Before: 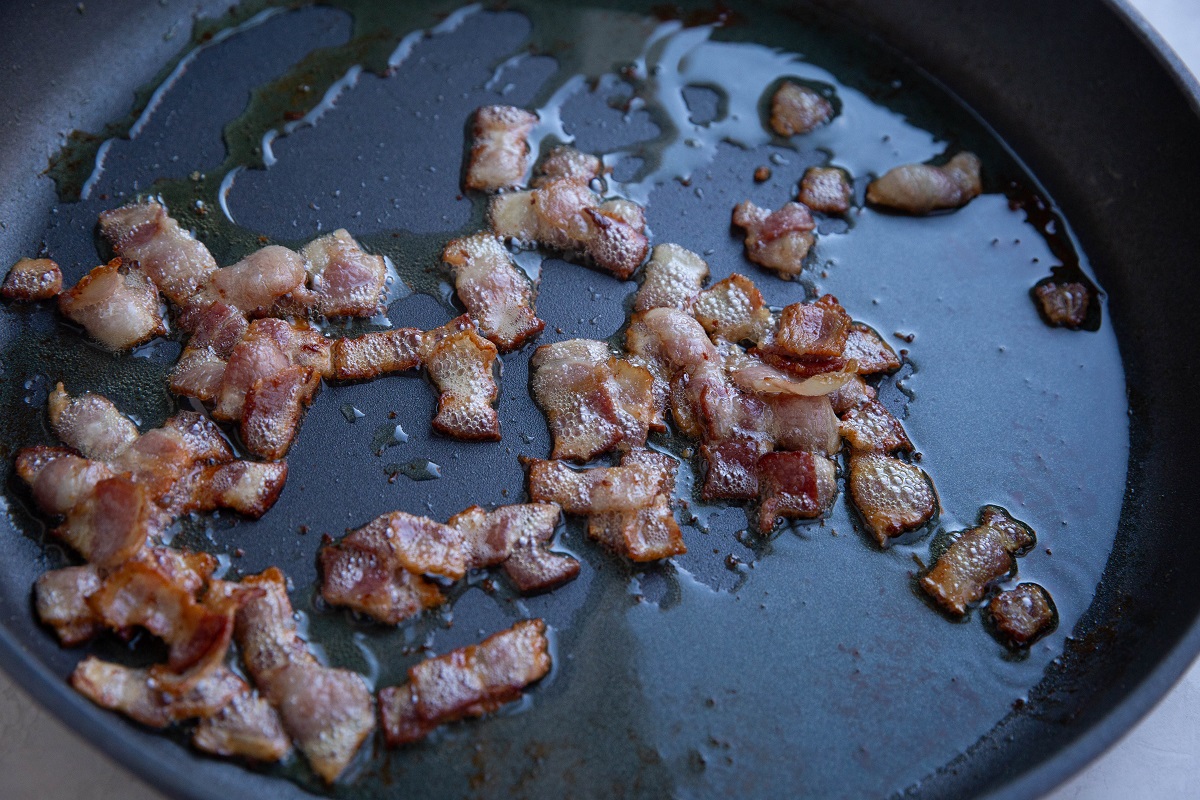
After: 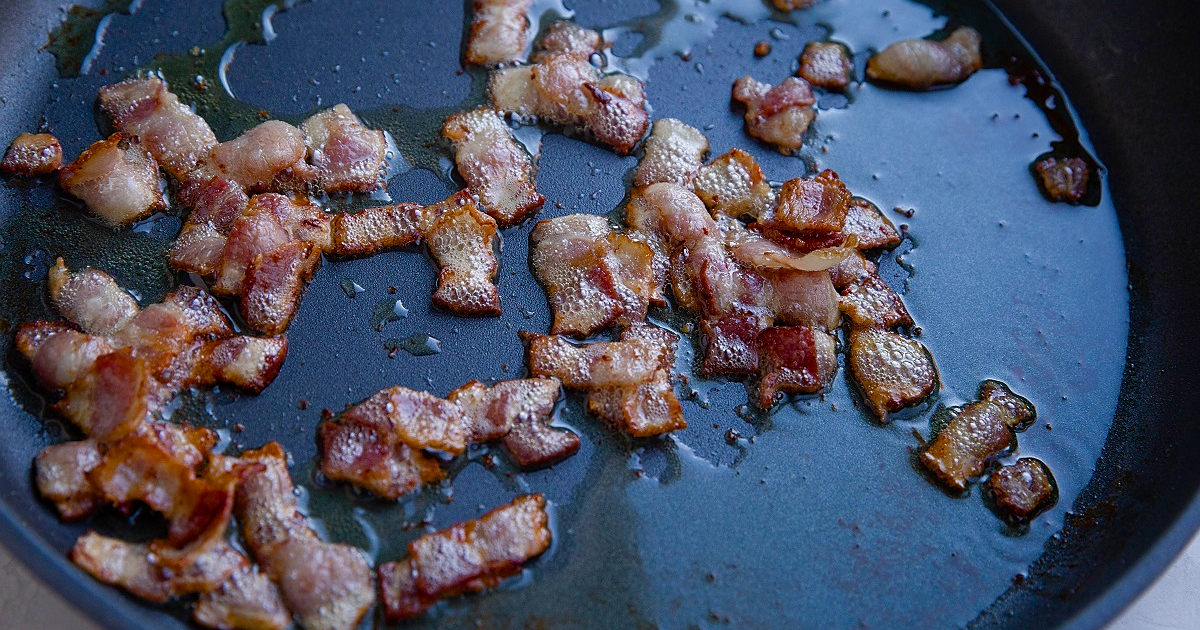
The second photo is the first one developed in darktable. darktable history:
sharpen: radius 0.977, amount 0.608
crop and rotate: top 15.735%, bottom 5.447%
color balance rgb: highlights gain › chroma 0.725%, highlights gain › hue 56.29°, linear chroma grading › global chroma 14.625%, perceptual saturation grading › global saturation 20%, perceptual saturation grading › highlights -49.822%, perceptual saturation grading › shadows 24.35%
